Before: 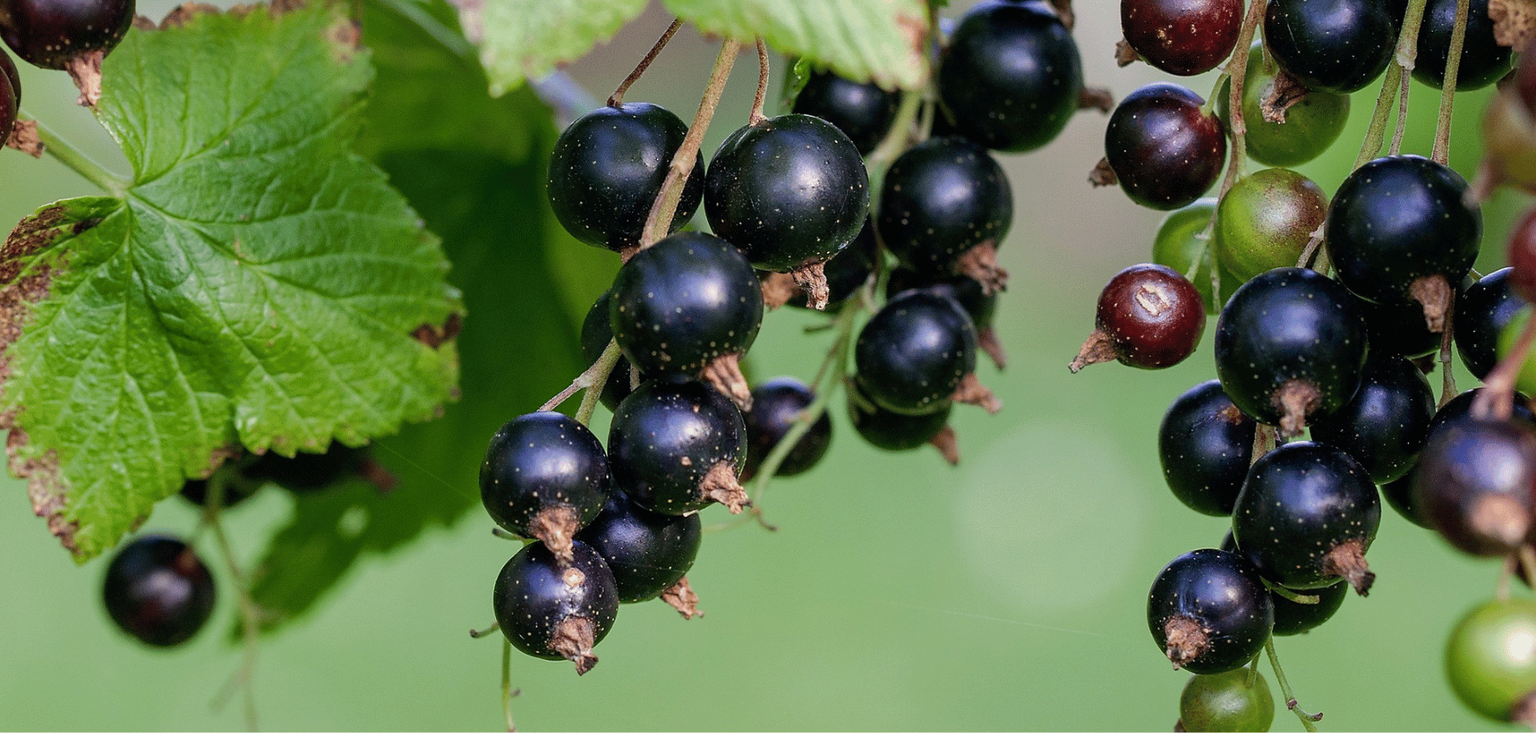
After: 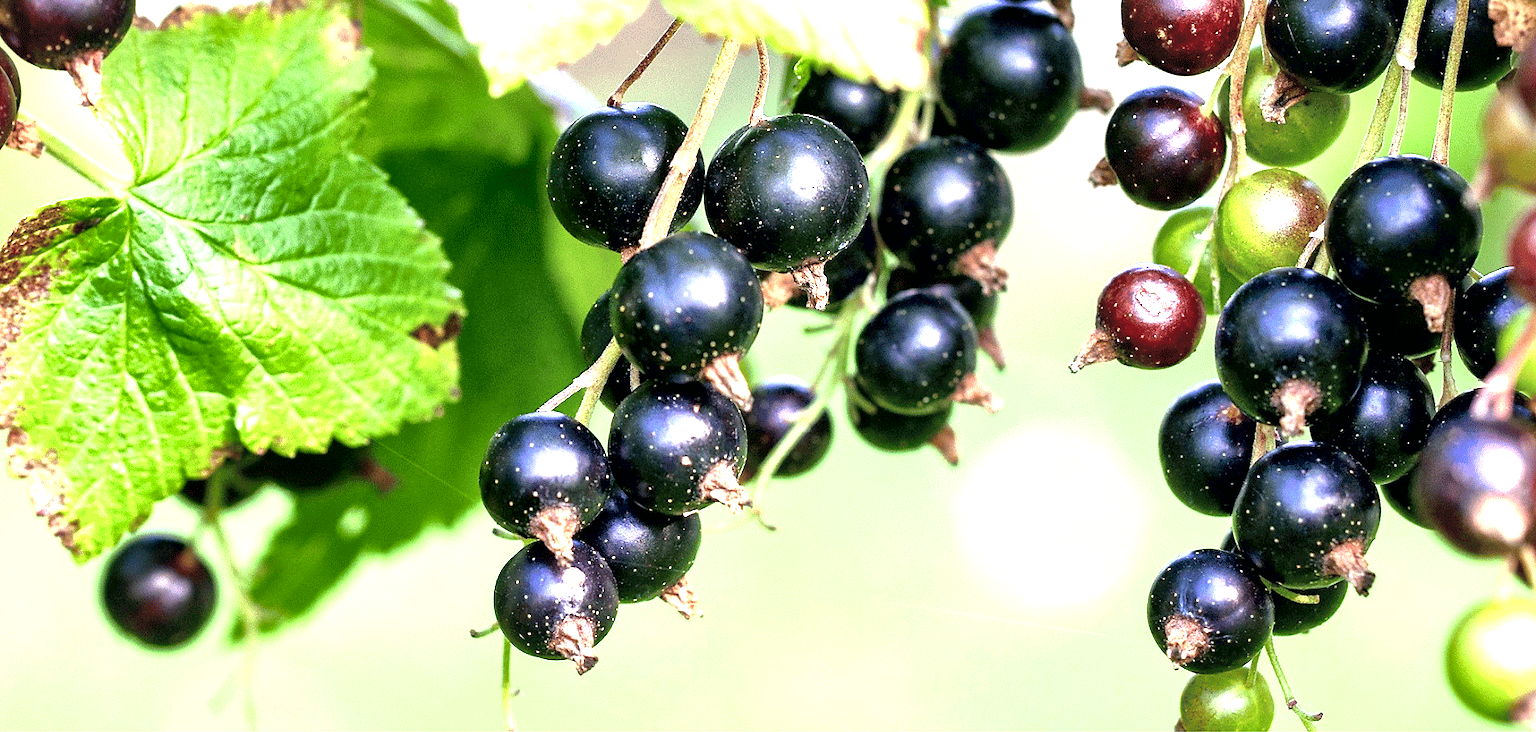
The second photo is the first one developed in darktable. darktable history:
local contrast: mode bilateral grid, contrast 69, coarseness 74, detail 180%, midtone range 0.2
exposure: black level correction 0.001, exposure 1.817 EV, compensate highlight preservation false
